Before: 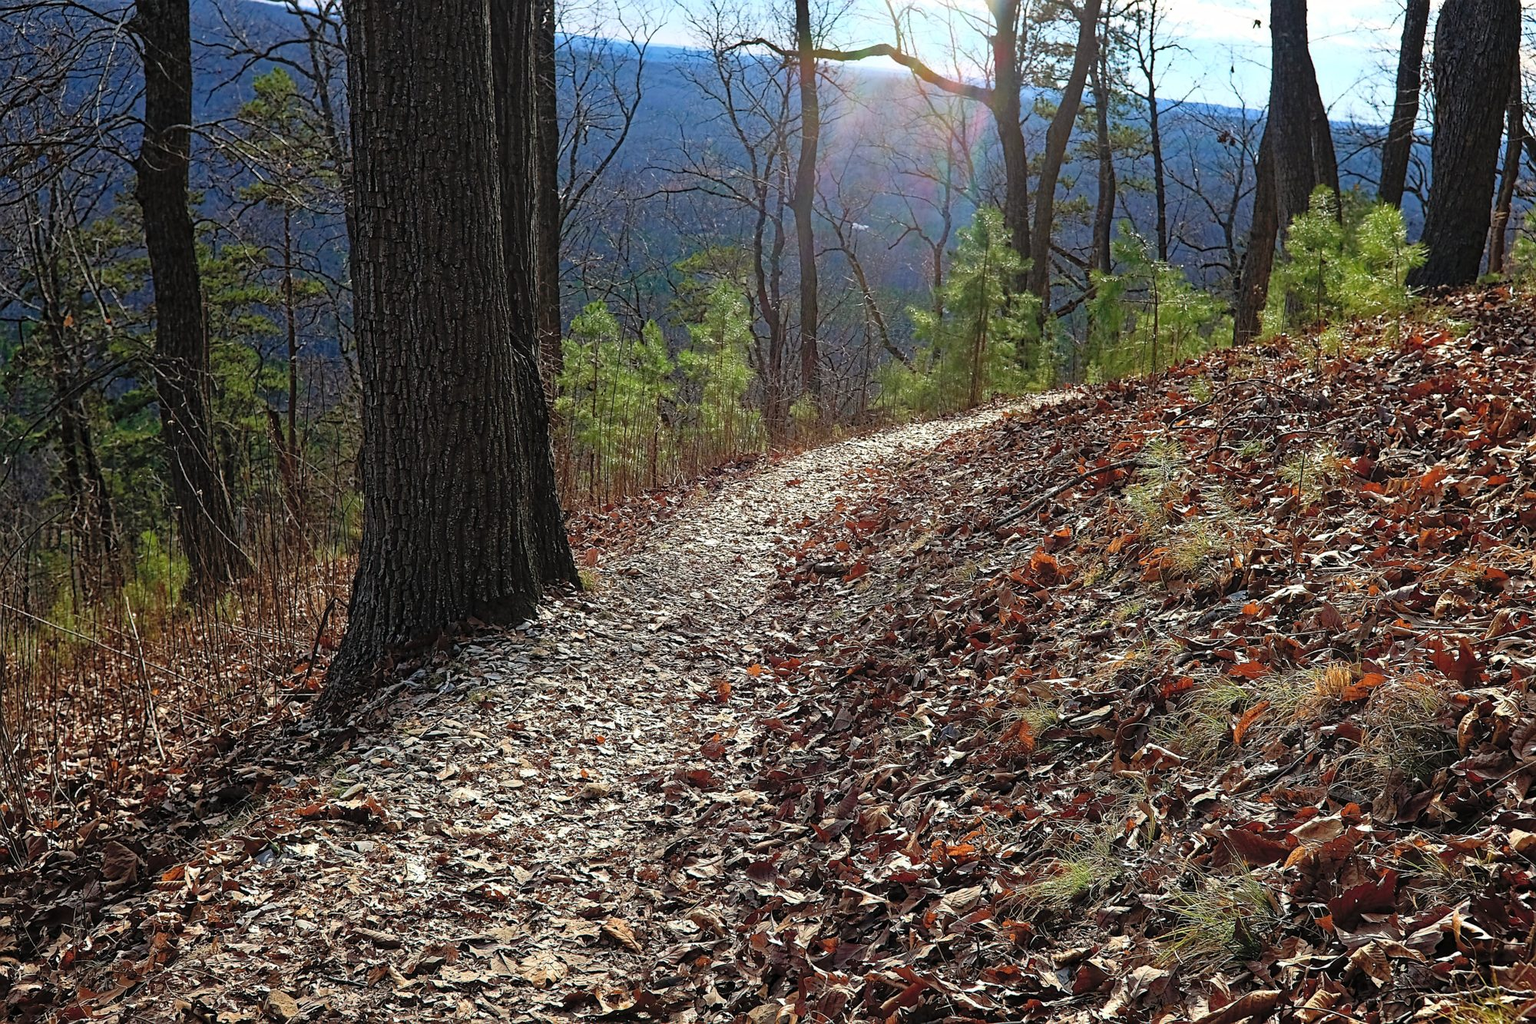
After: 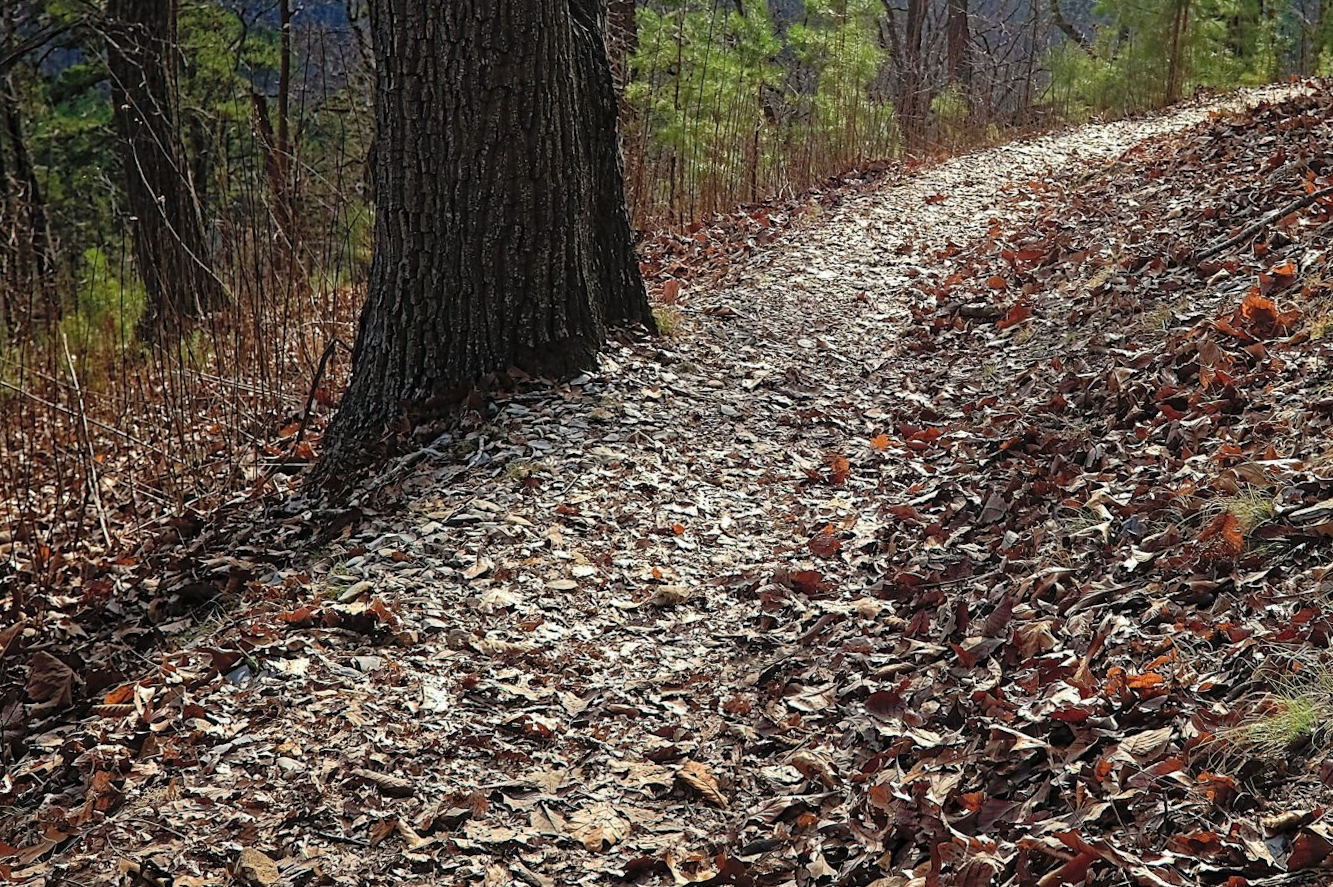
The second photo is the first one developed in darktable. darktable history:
crop and rotate: angle -0.914°, left 3.879%, top 31.86%, right 27.878%
